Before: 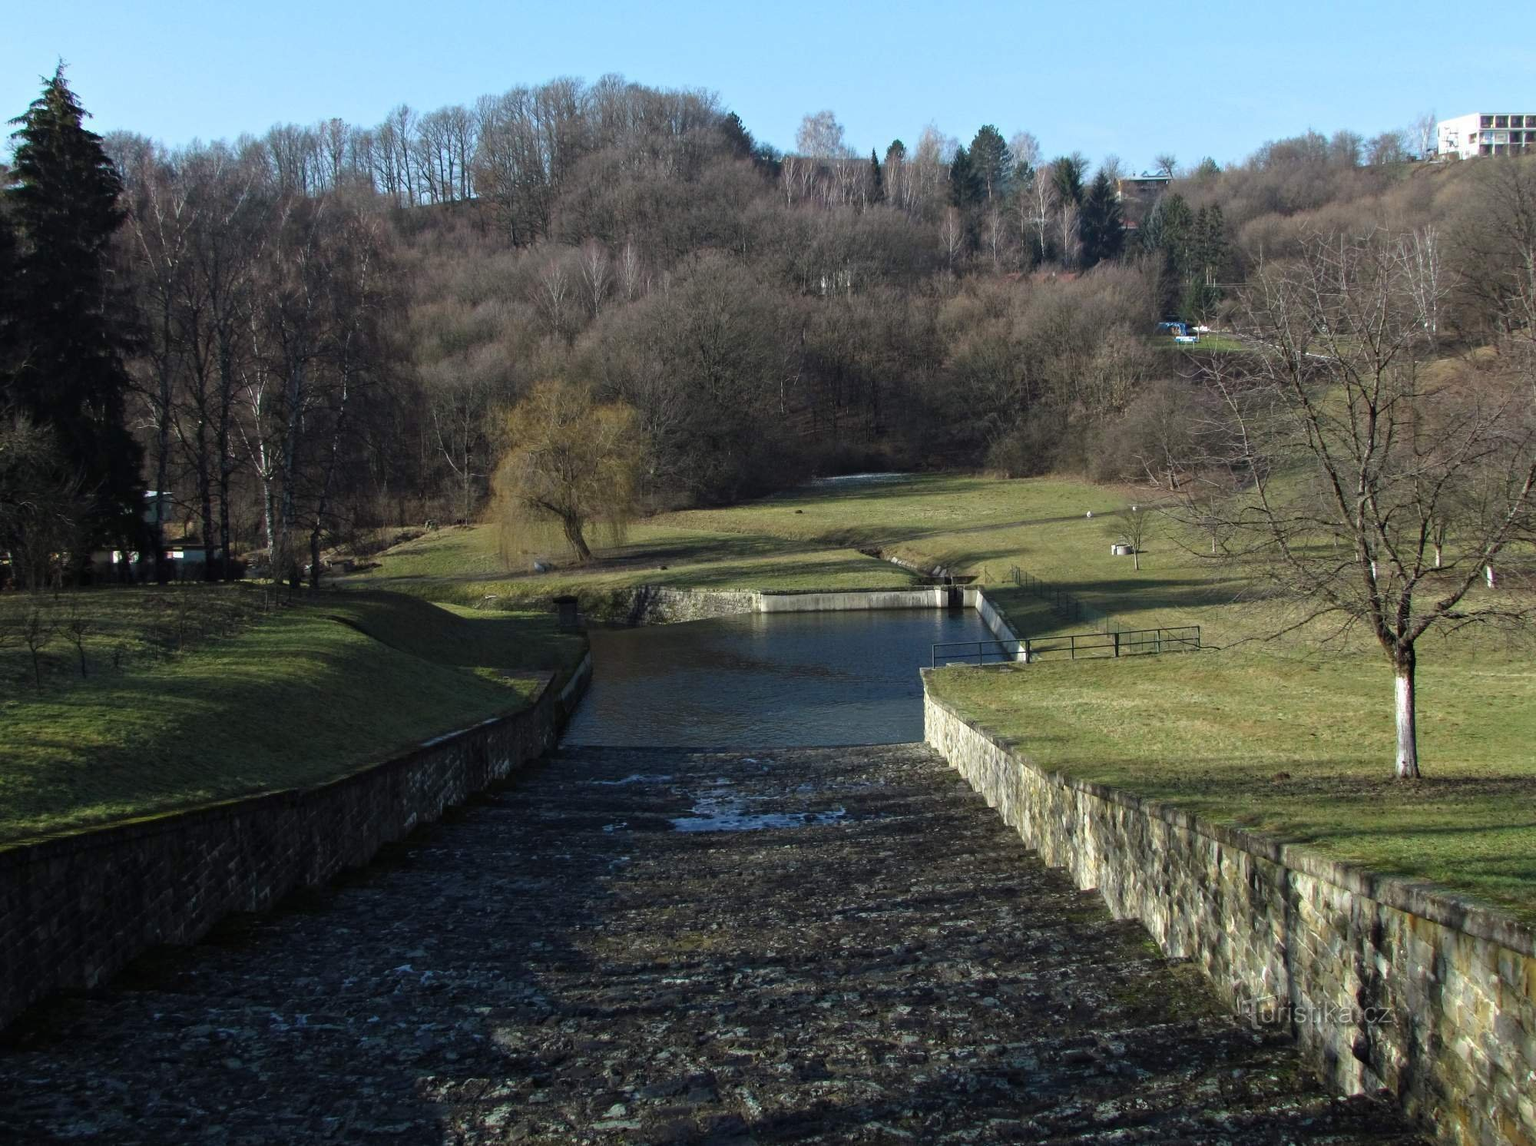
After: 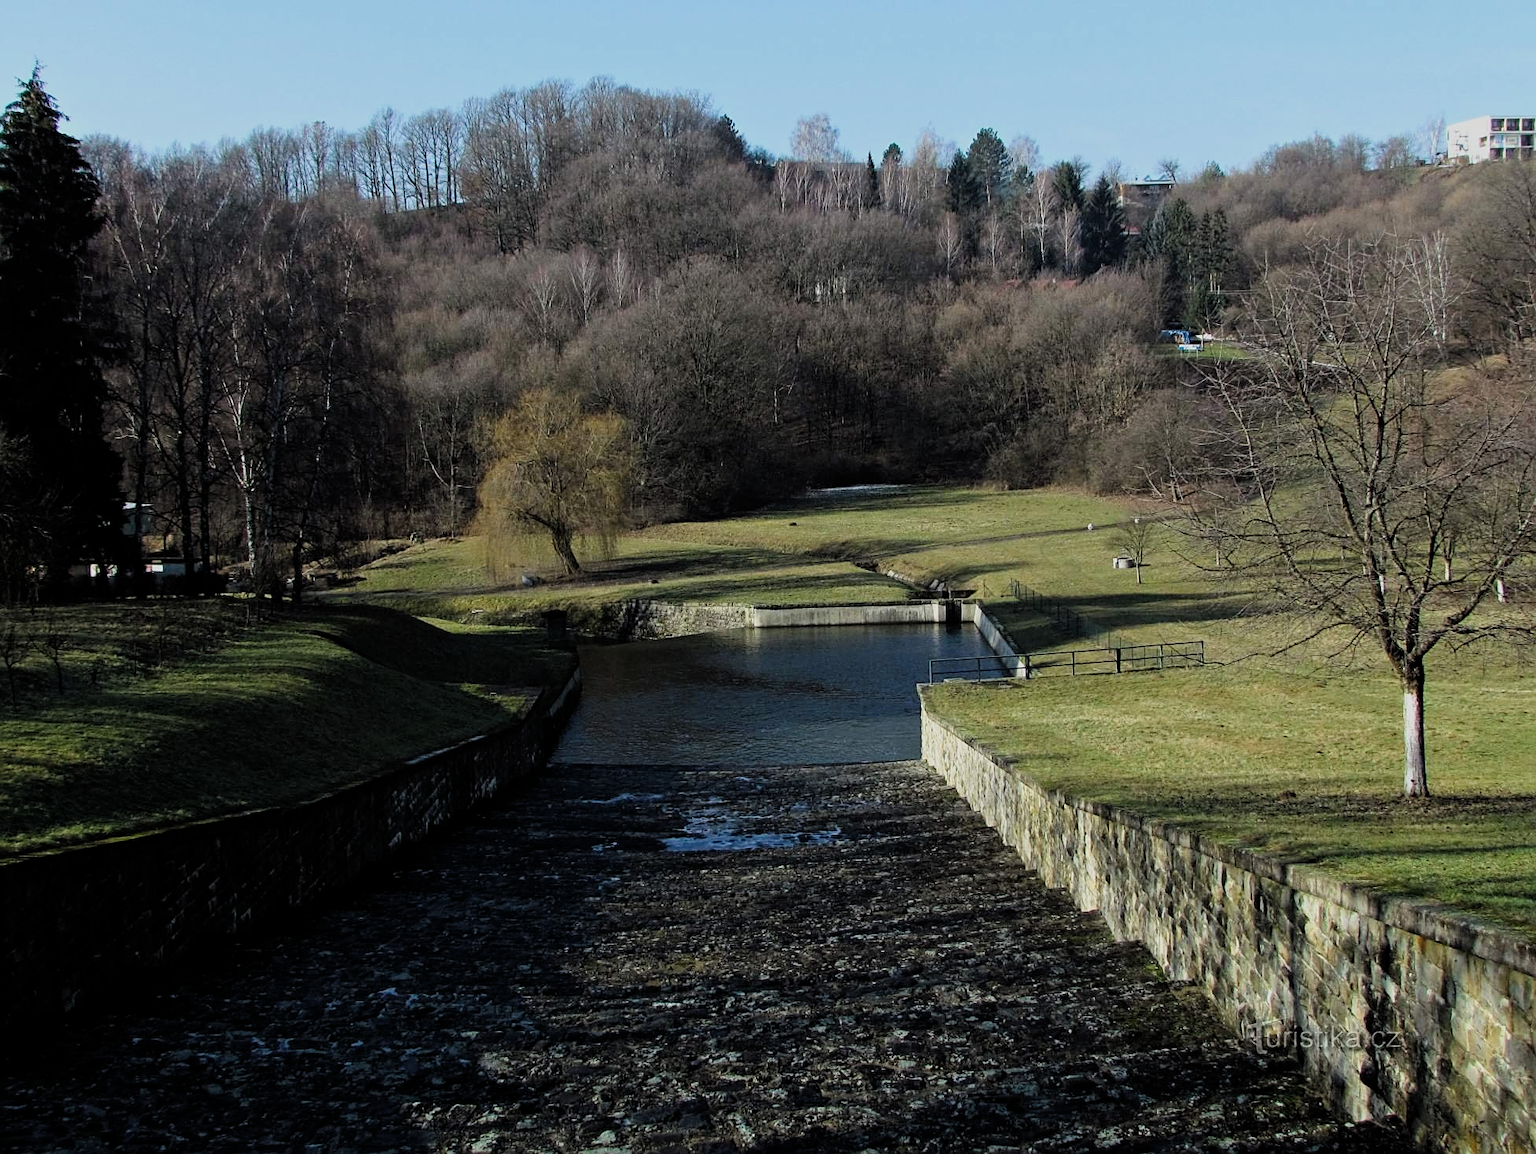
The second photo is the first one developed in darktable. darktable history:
filmic rgb: middle gray luminance 29.24%, black relative exposure -10.23 EV, white relative exposure 5.47 EV, threshold 2.97 EV, target black luminance 0%, hardness 3.97, latitude 2.42%, contrast 1.126, highlights saturation mix 5.12%, shadows ↔ highlights balance 15.26%, color science v4 (2020), enable highlight reconstruction true
sharpen: on, module defaults
tone equalizer: on, module defaults
crop and rotate: left 1.615%, right 0.718%, bottom 1.603%
